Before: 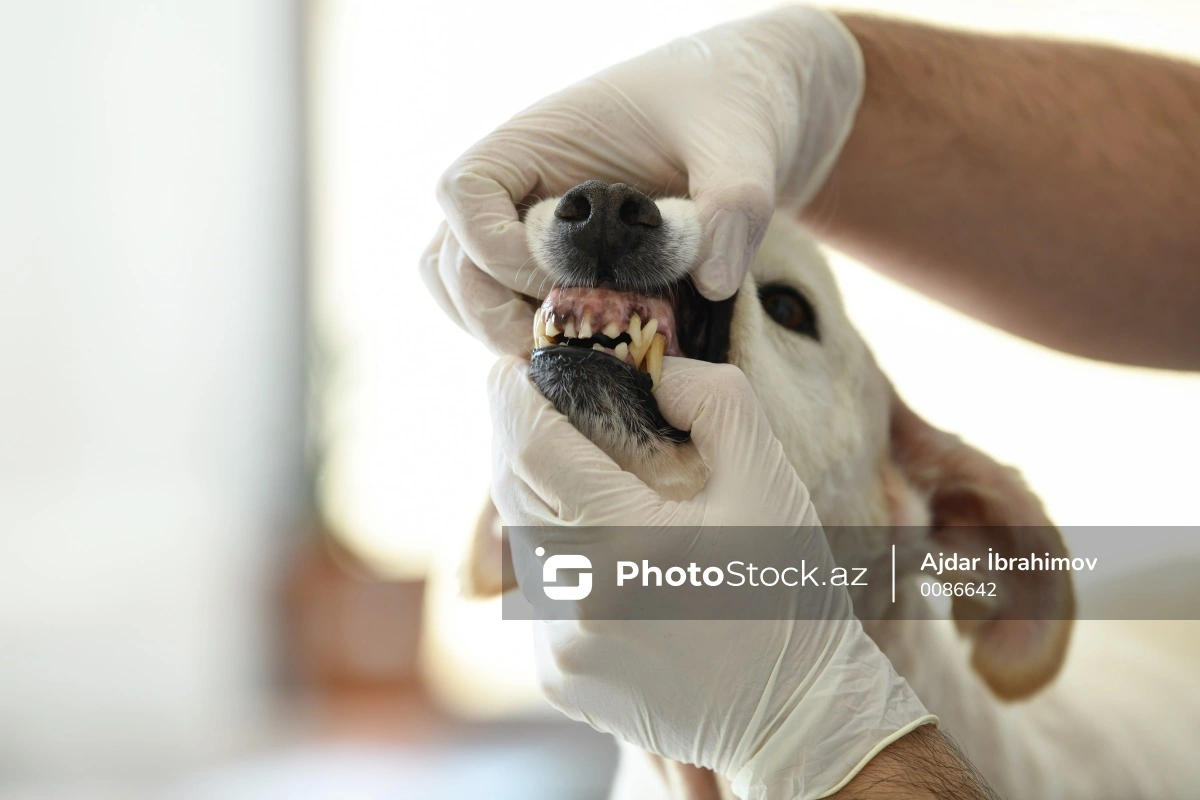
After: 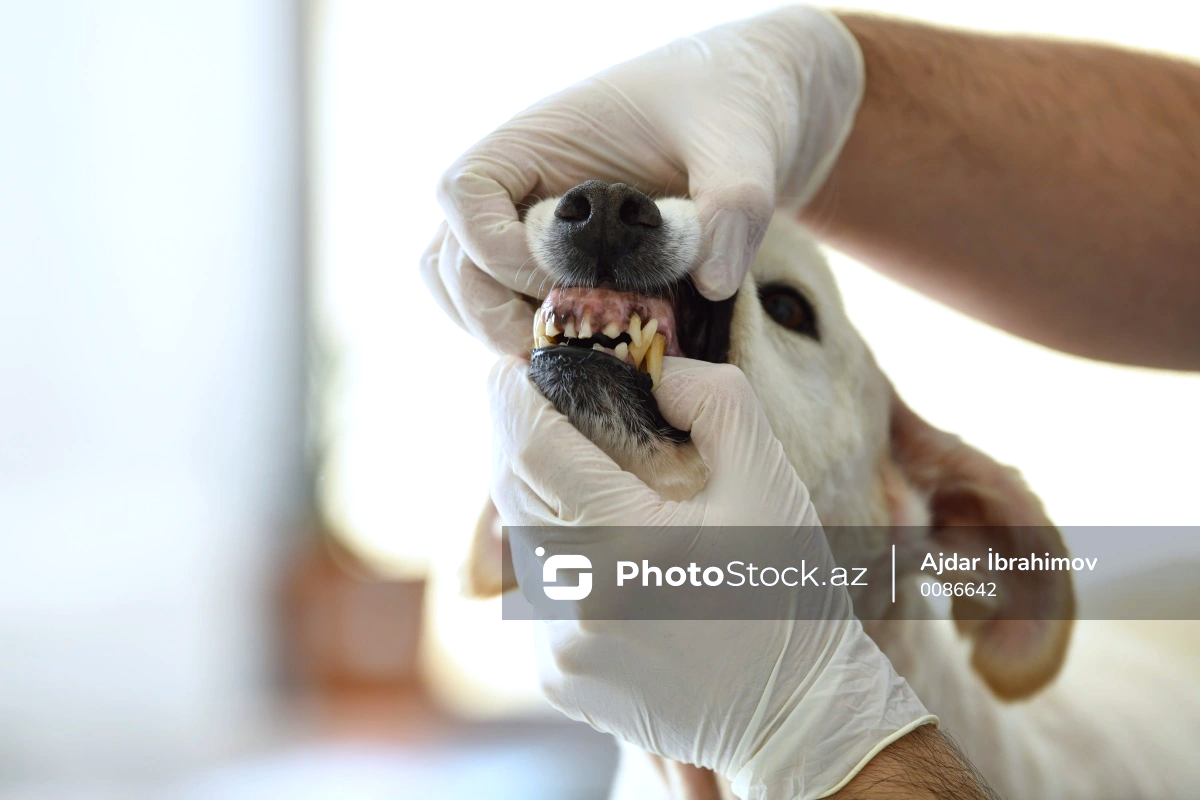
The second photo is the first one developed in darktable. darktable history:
color balance: lift [1, 1, 0.999, 1.001], gamma [1, 1.003, 1.005, 0.995], gain [1, 0.992, 0.988, 1.012], contrast 5%, output saturation 110%
white balance: red 0.976, blue 1.04
